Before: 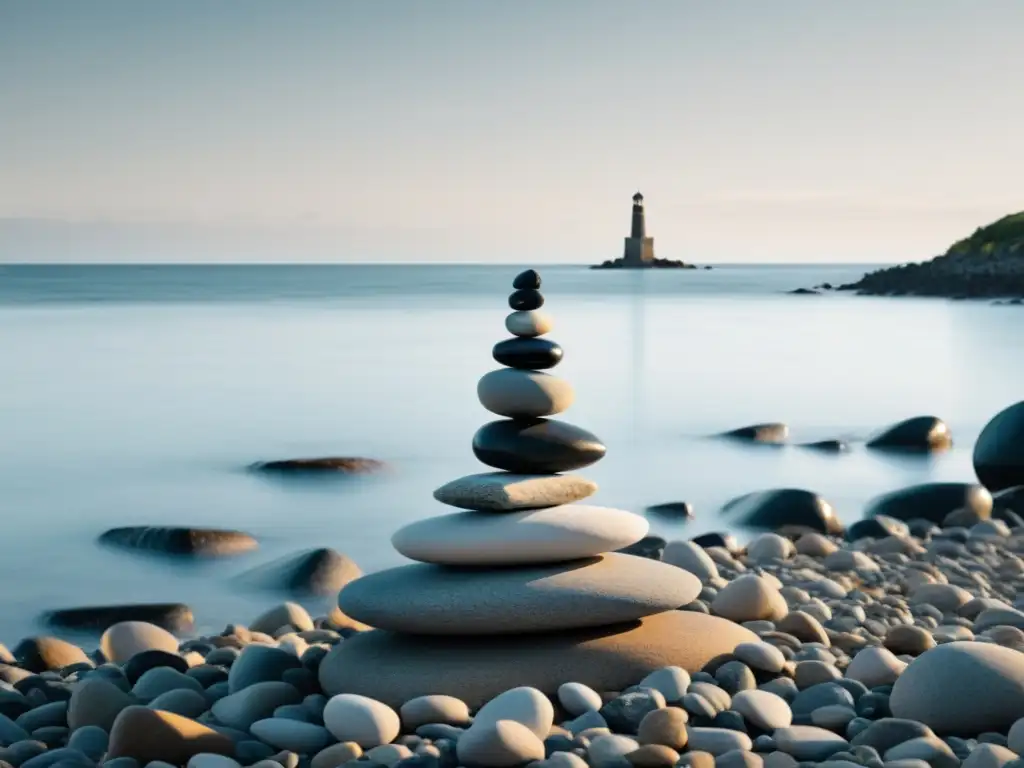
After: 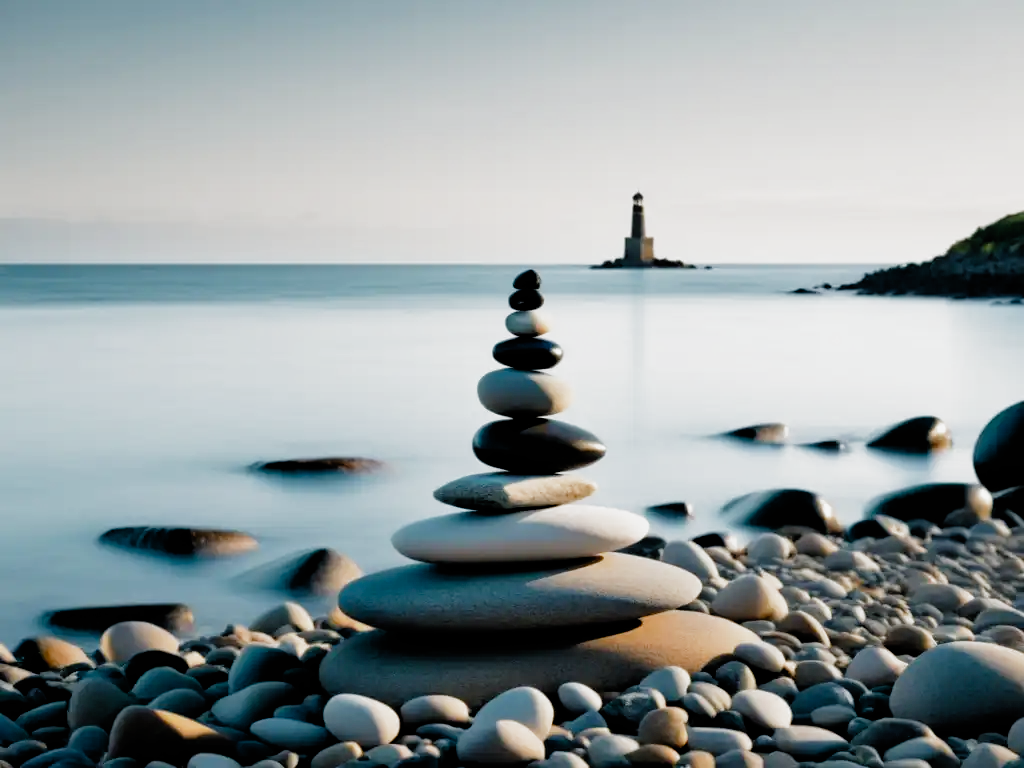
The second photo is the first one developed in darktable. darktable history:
filmic rgb: black relative exposure -4.9 EV, white relative exposure 2.84 EV, hardness 3.7, preserve chrominance no, color science v3 (2019), use custom middle-gray values true, iterations of high-quality reconstruction 10
